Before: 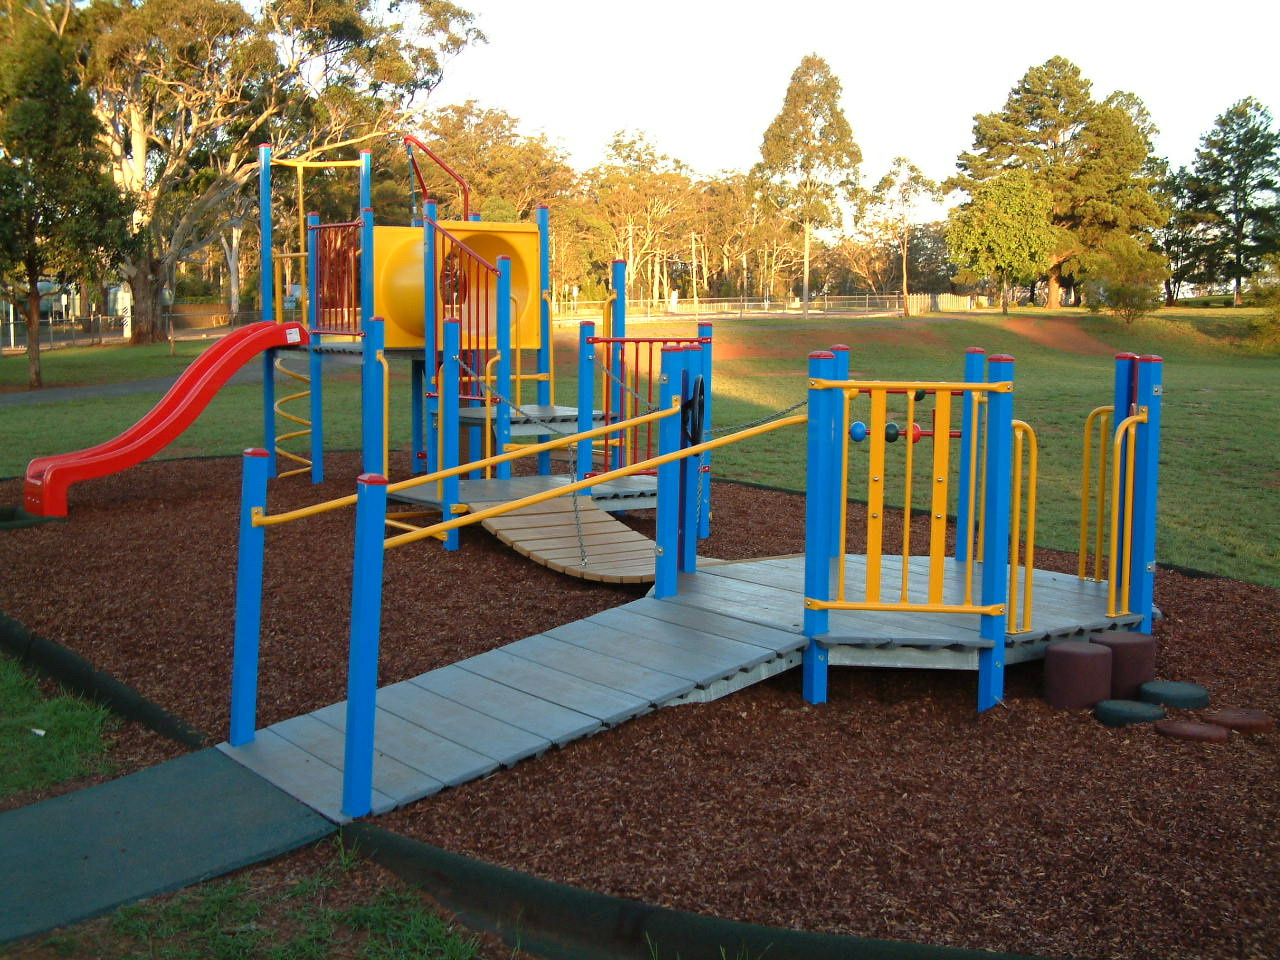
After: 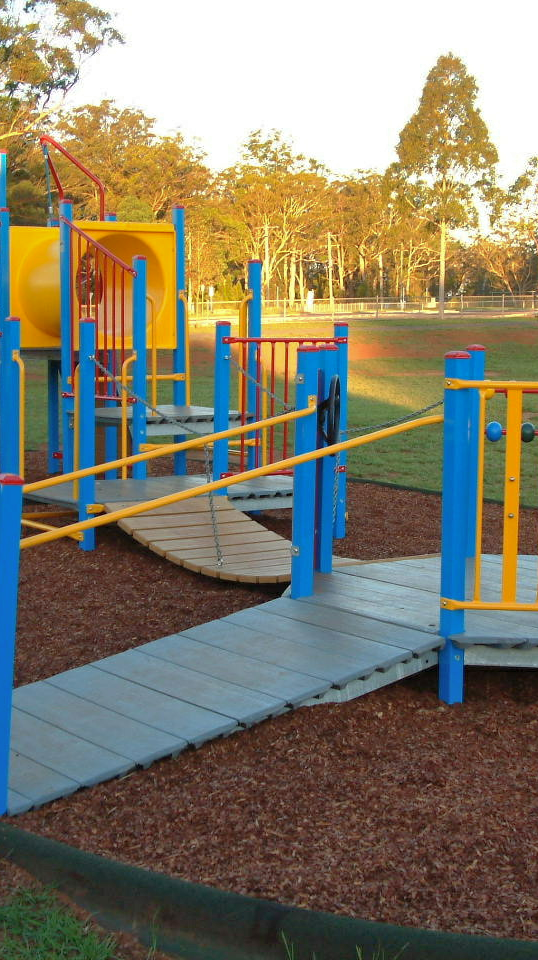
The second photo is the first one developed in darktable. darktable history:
shadows and highlights: on, module defaults
crop: left 28.5%, right 29.432%
local contrast: mode bilateral grid, contrast 14, coarseness 36, detail 104%, midtone range 0.2
